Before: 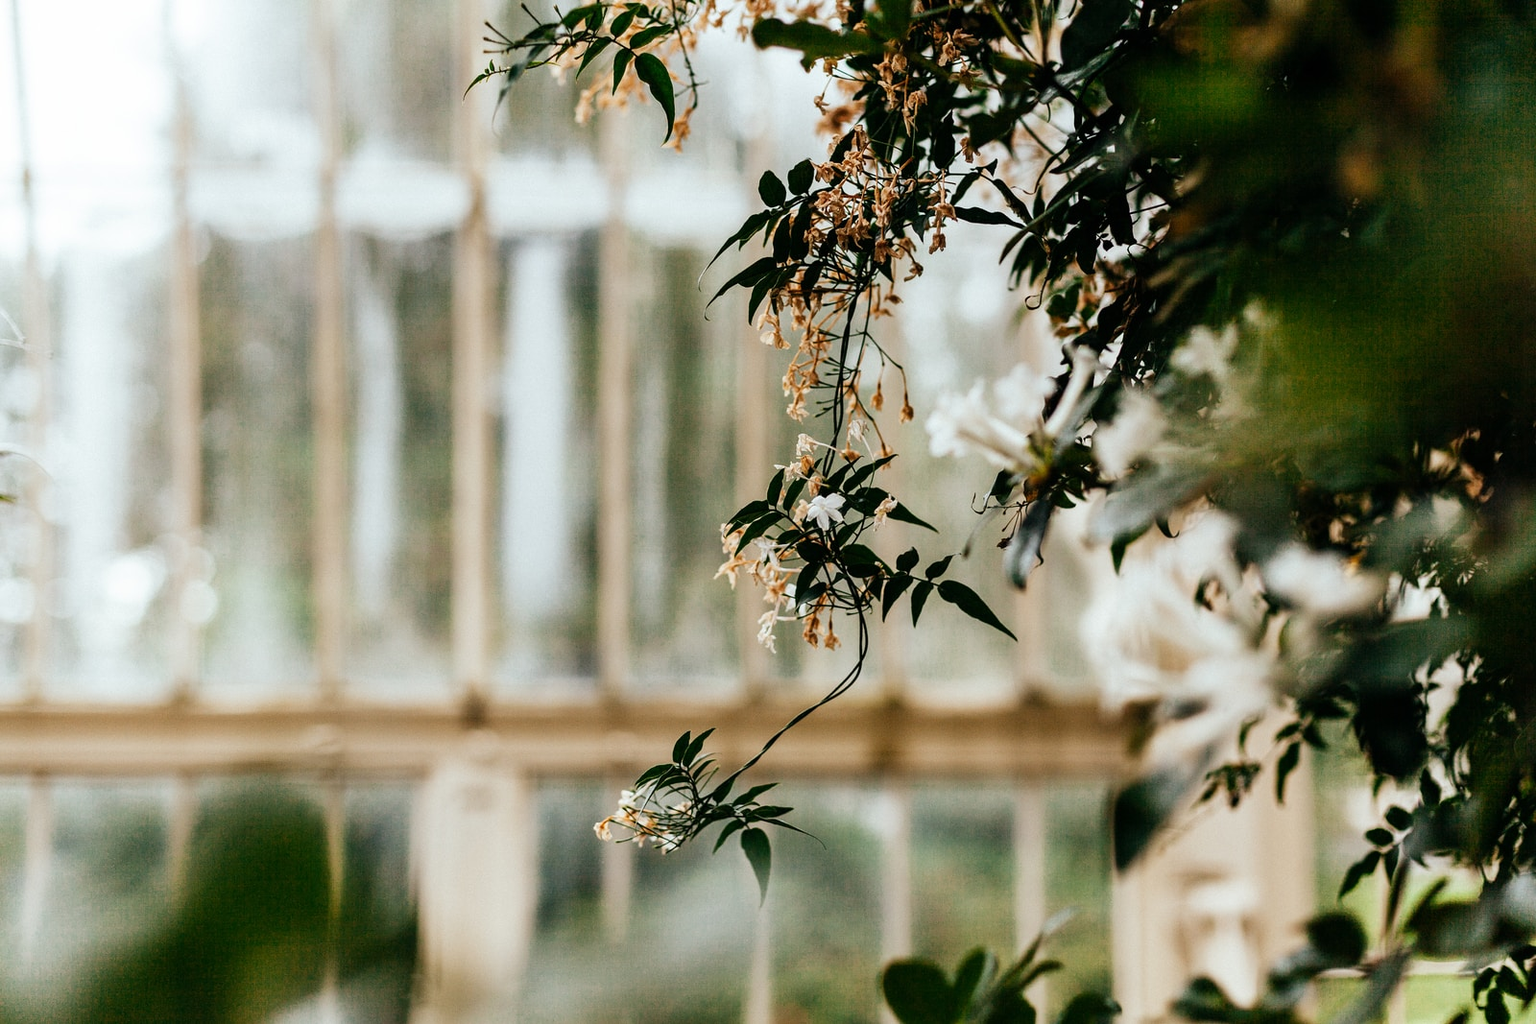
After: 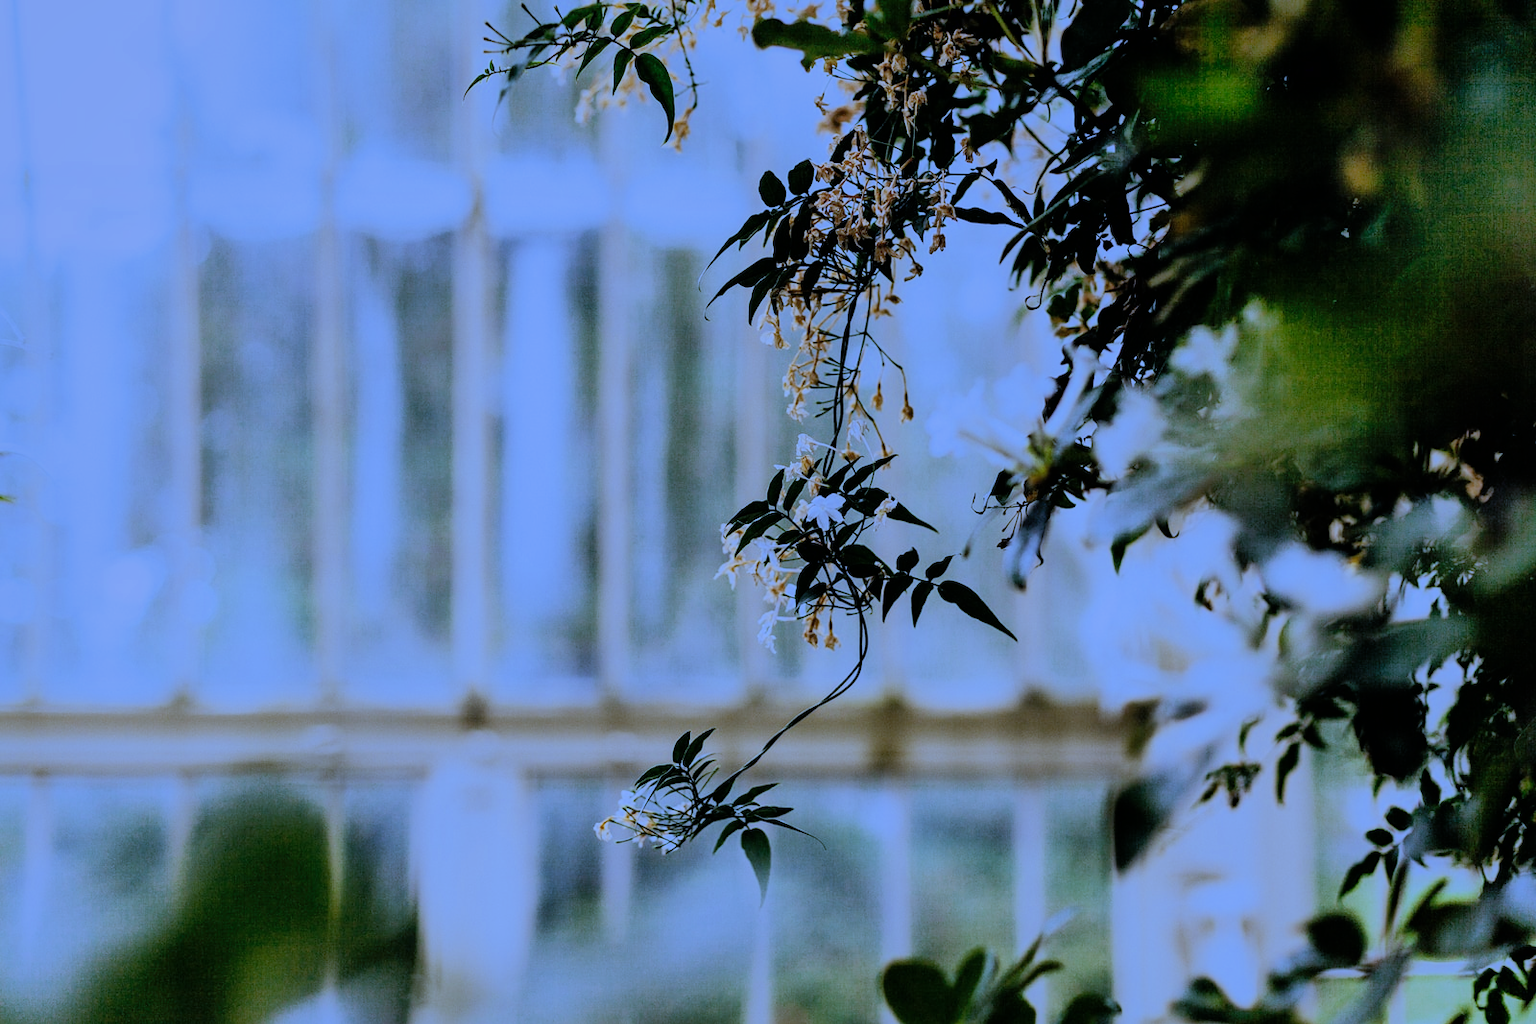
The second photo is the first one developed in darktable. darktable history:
shadows and highlights: on, module defaults
filmic rgb: black relative exposure -7.65 EV, white relative exposure 4.56 EV, hardness 3.61, color science v6 (2022)
white balance: red 0.766, blue 1.537
